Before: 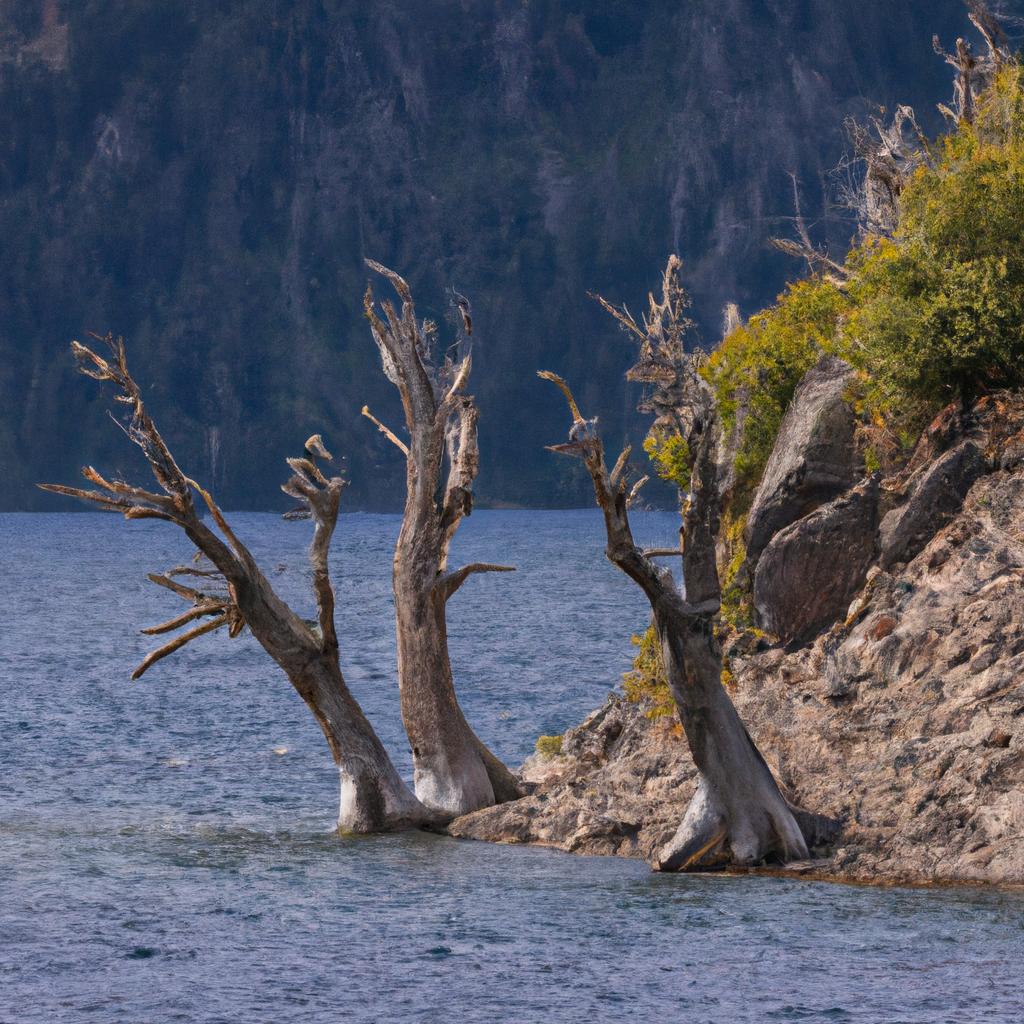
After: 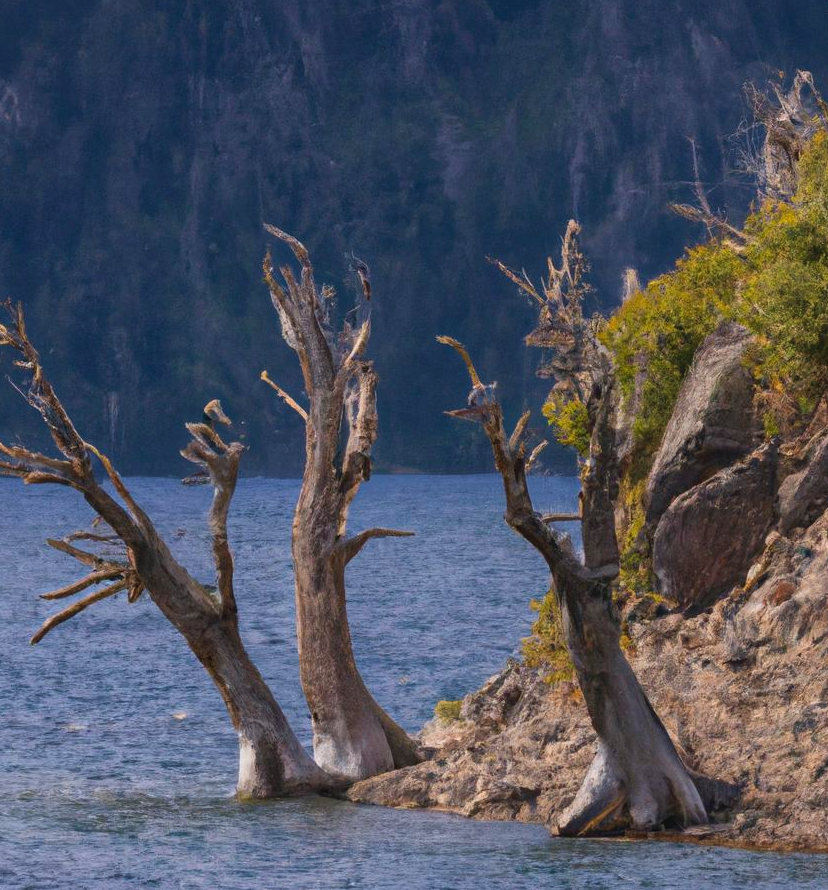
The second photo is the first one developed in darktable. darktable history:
velvia: on, module defaults
contrast equalizer: octaves 7, y [[0.6 ×6], [0.55 ×6], [0 ×6], [0 ×6], [0 ×6]], mix -0.2
crop: left 9.929%, top 3.475%, right 9.188%, bottom 9.529%
white balance: emerald 1
